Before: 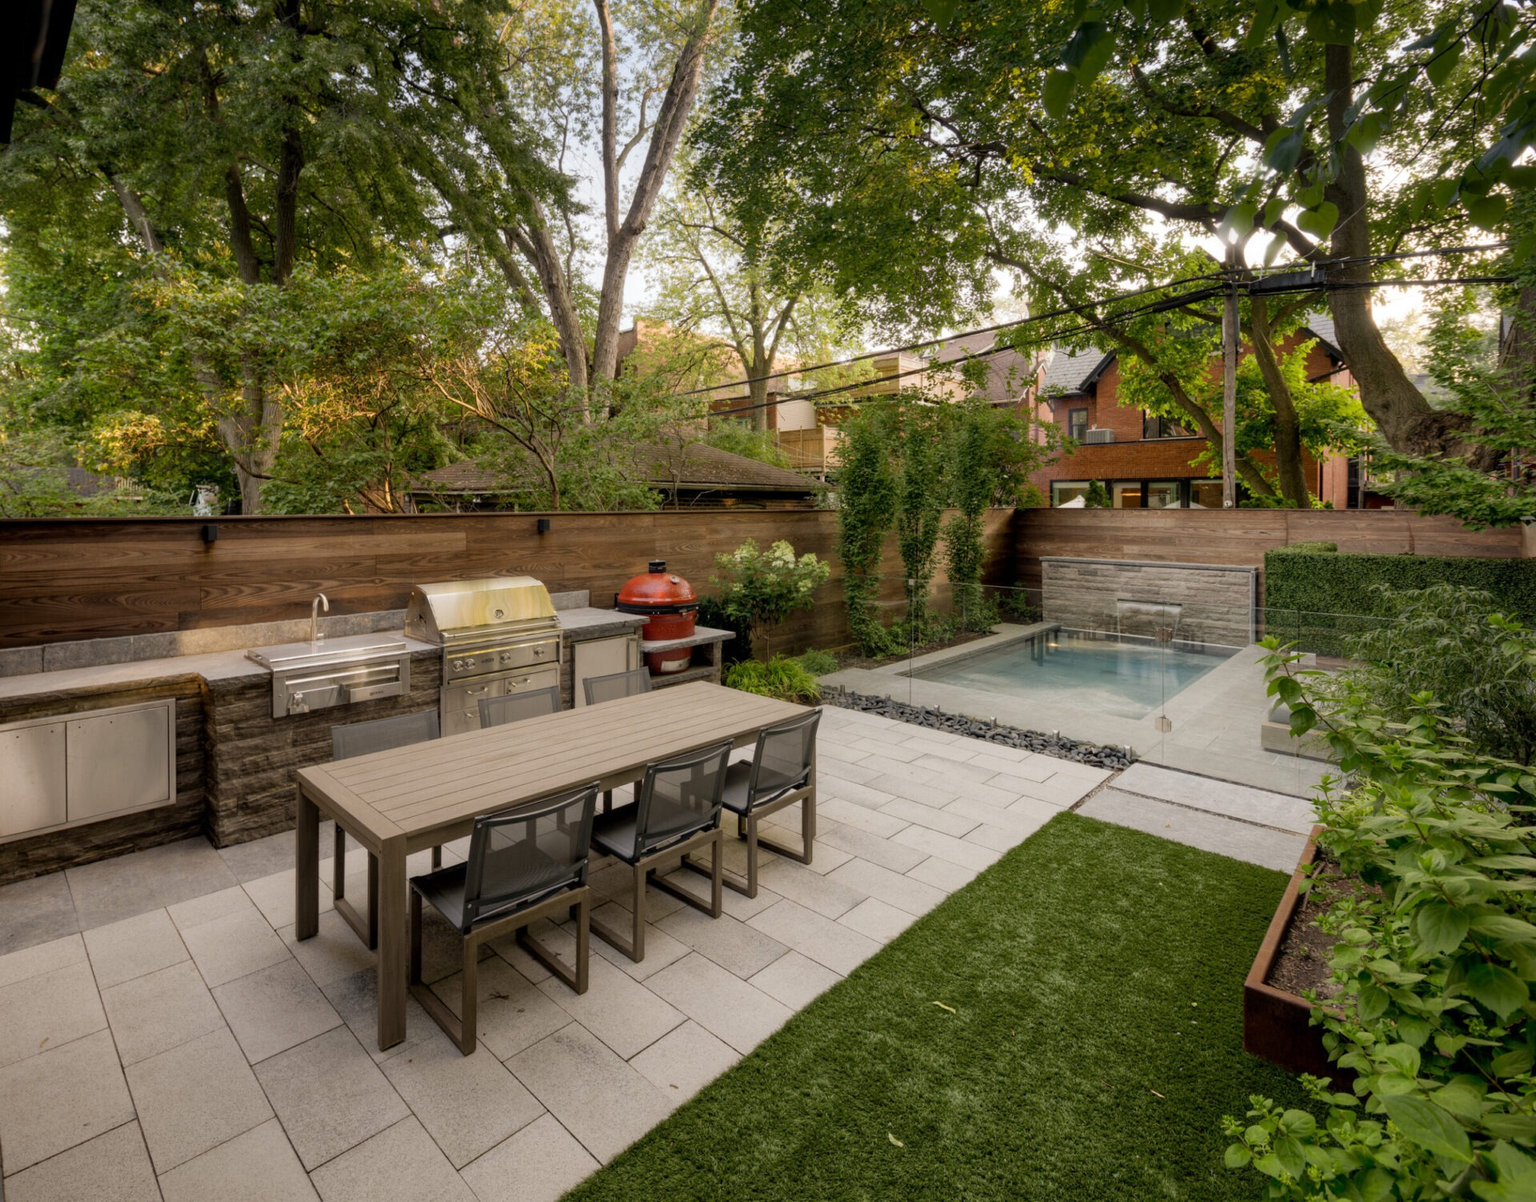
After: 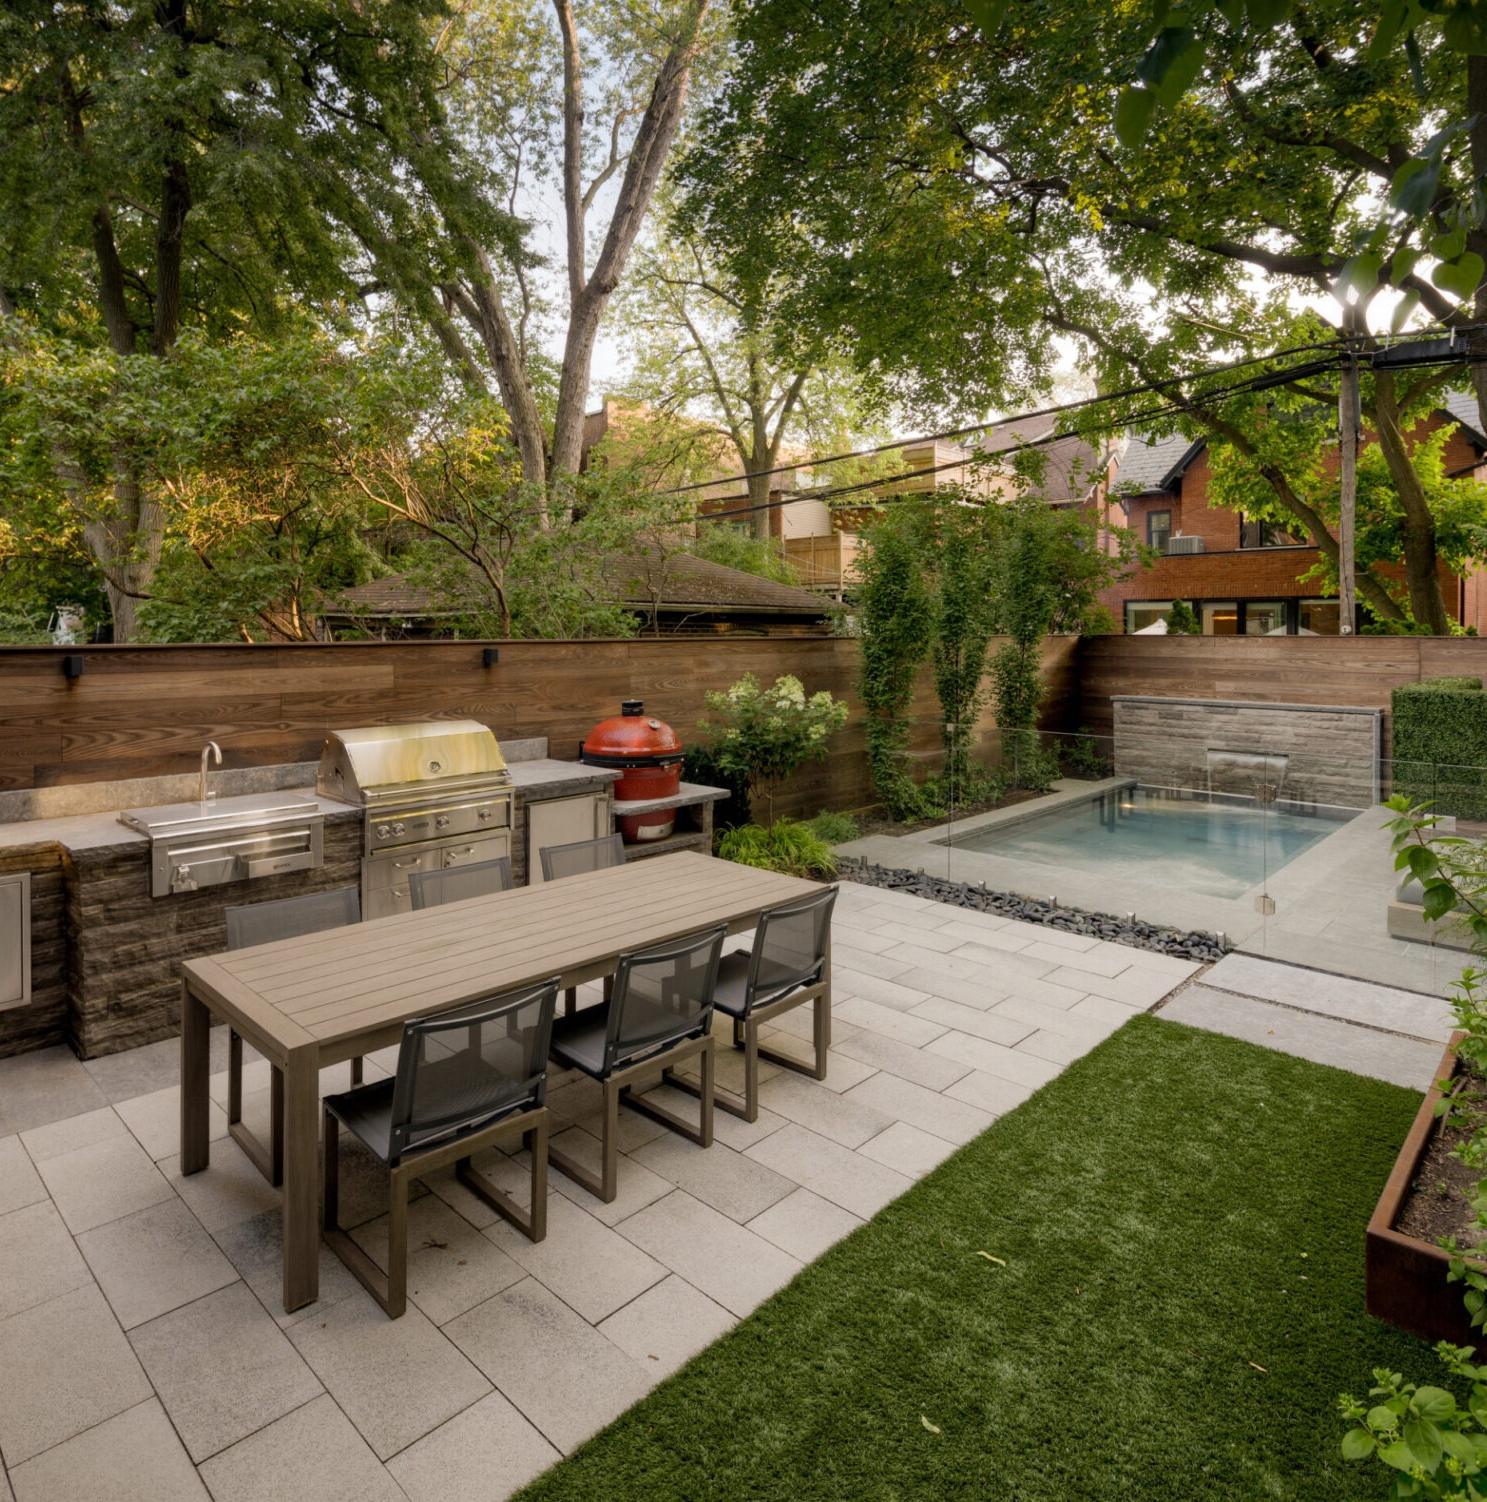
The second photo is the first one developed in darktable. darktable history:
crop: left 9.88%, right 12.664%
